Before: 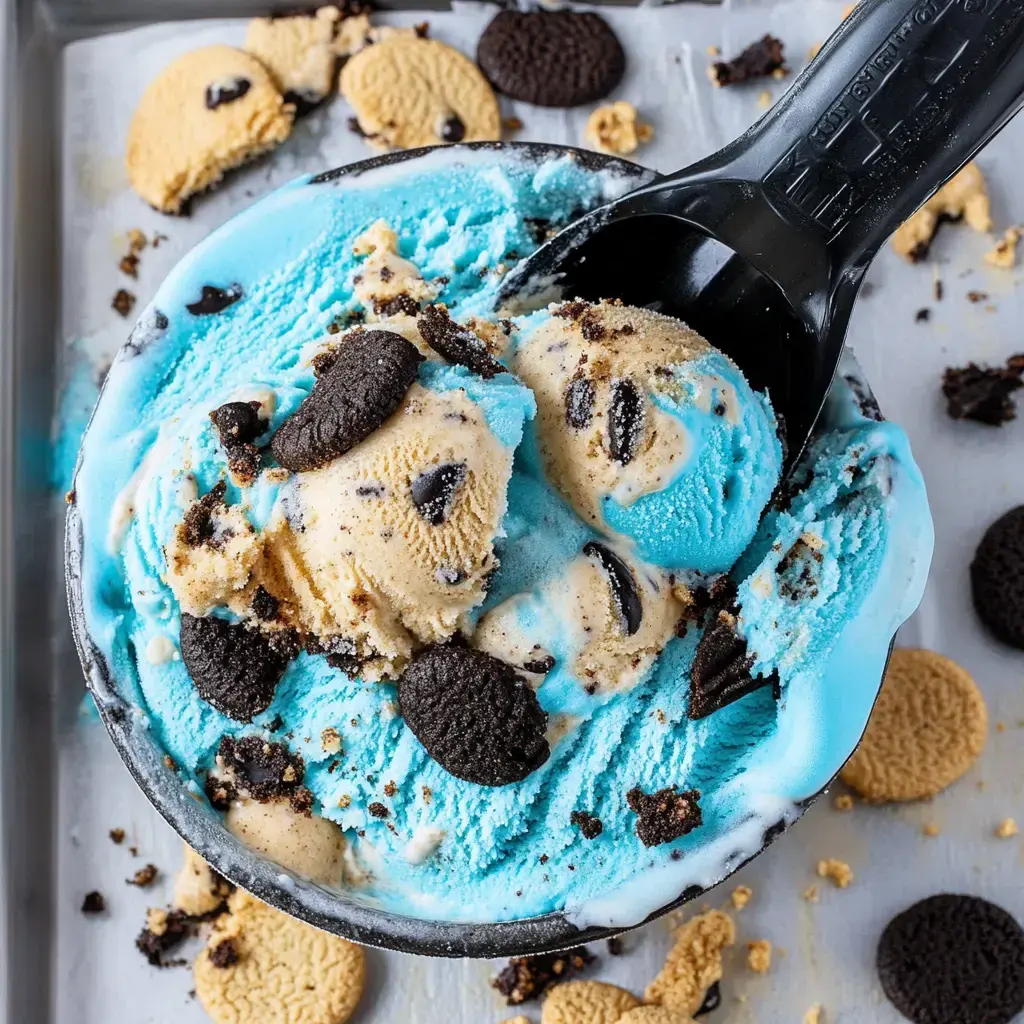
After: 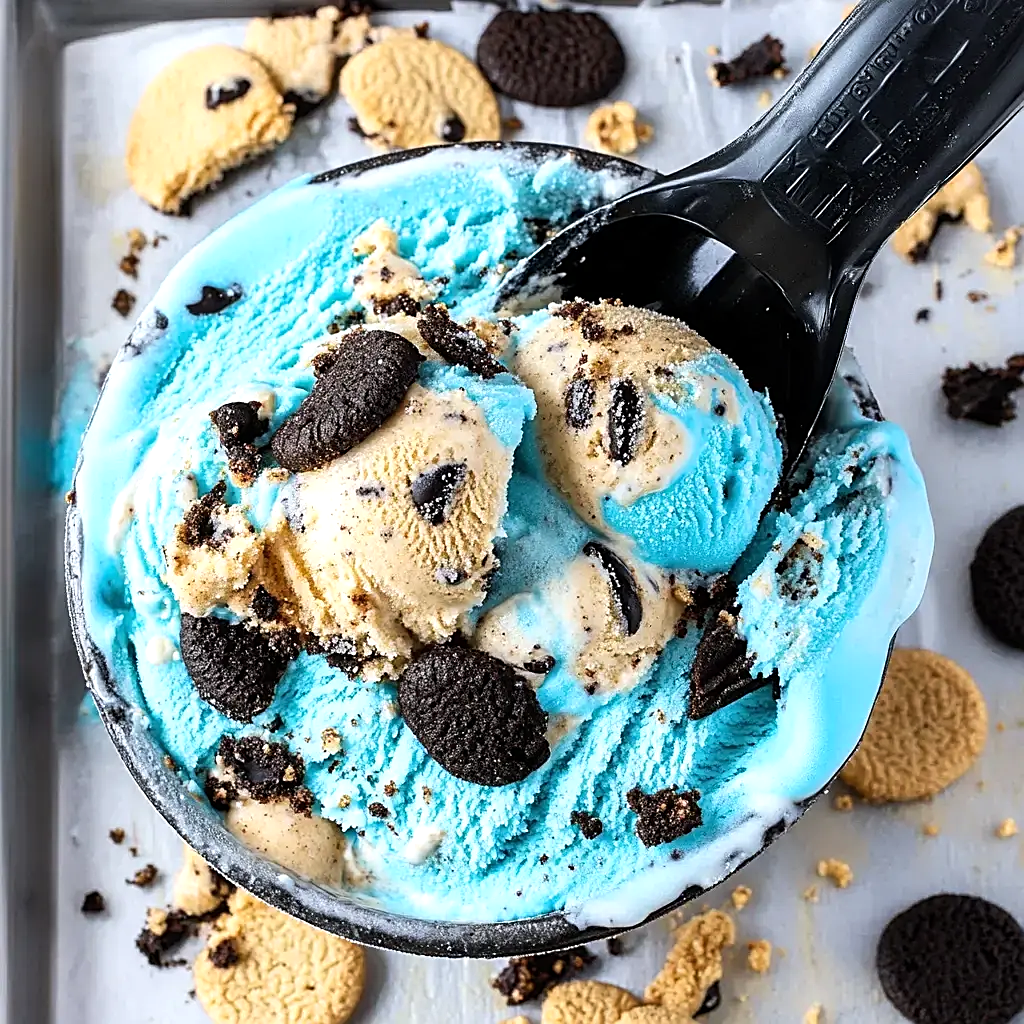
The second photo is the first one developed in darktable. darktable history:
sharpen: on, module defaults
tone equalizer: -8 EV -0.393 EV, -7 EV -0.387 EV, -6 EV -0.335 EV, -5 EV -0.227 EV, -3 EV 0.248 EV, -2 EV 0.353 EV, -1 EV 0.378 EV, +0 EV 0.414 EV, edges refinement/feathering 500, mask exposure compensation -1.57 EV, preserve details guided filter
